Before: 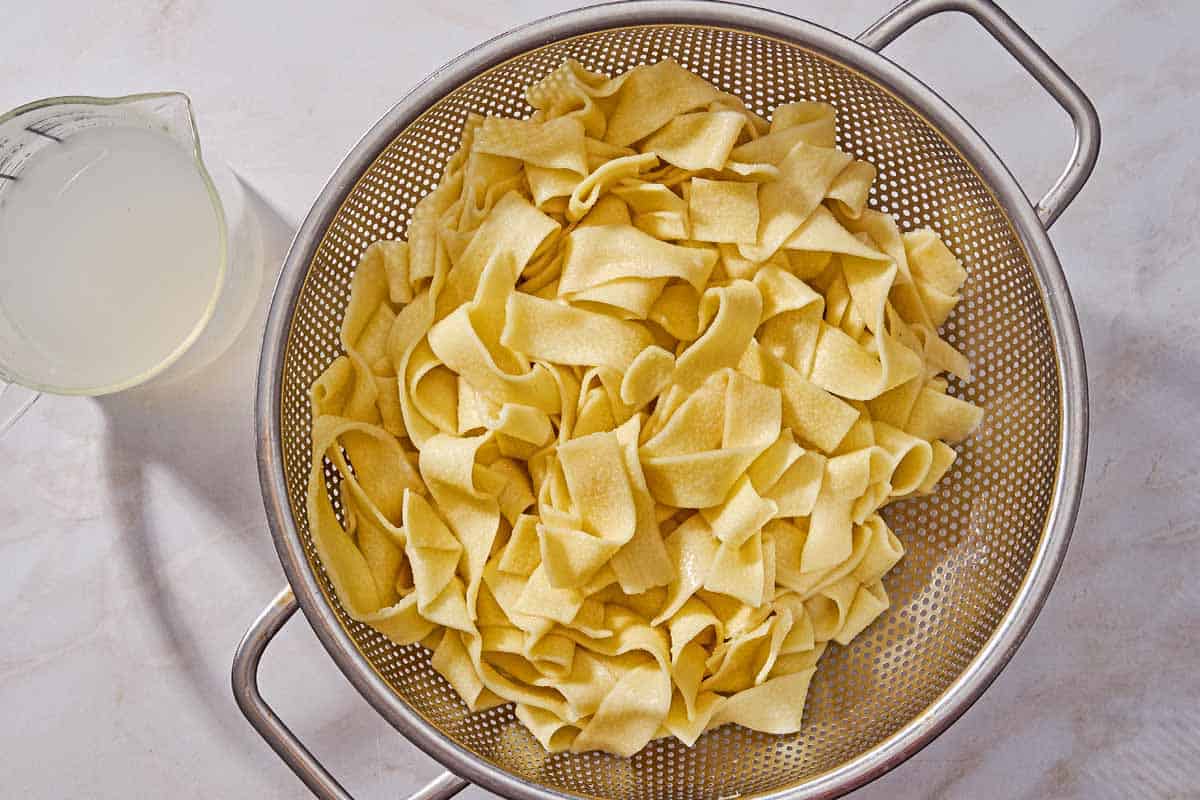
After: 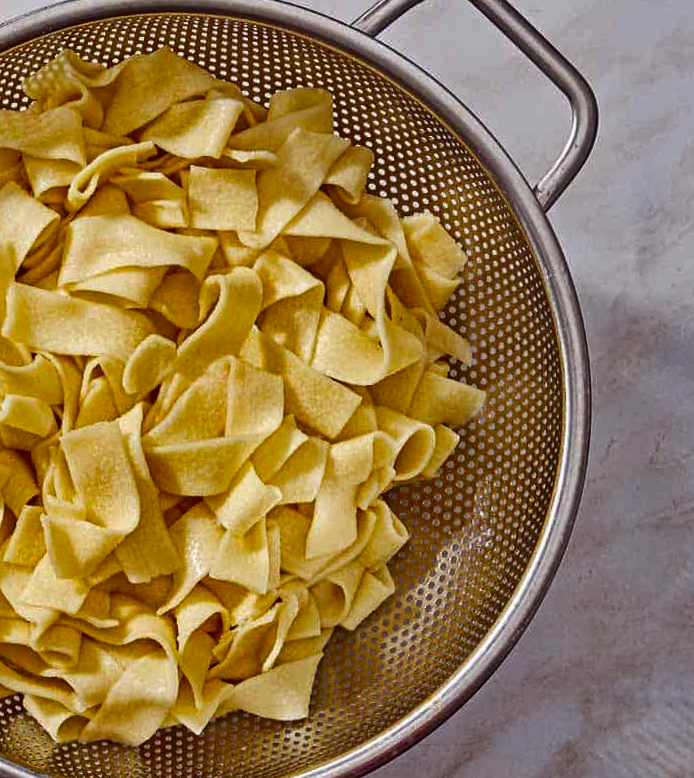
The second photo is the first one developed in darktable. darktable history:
rotate and perspective: rotation -1°, crop left 0.011, crop right 0.989, crop top 0.025, crop bottom 0.975
contrast brightness saturation: contrast 0.1, brightness -0.26, saturation 0.14
crop: left 41.402%
